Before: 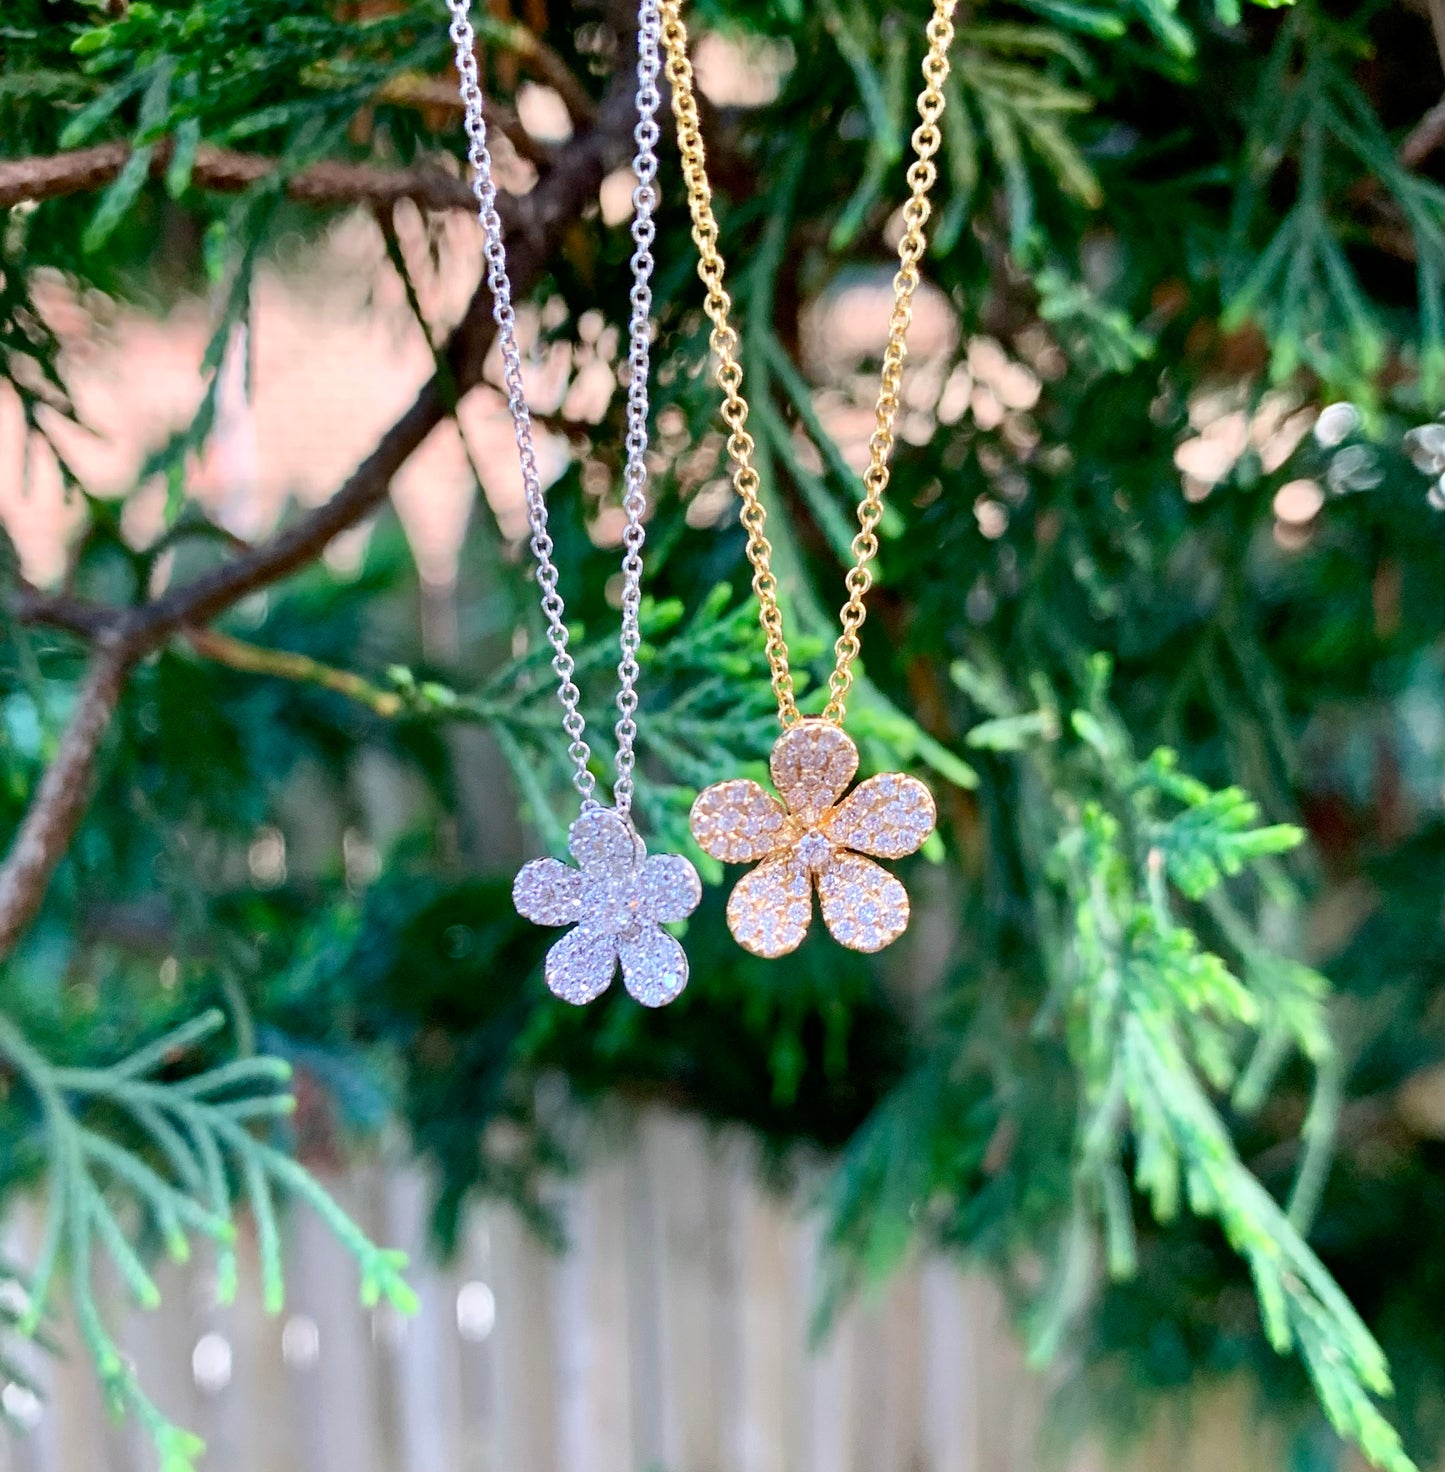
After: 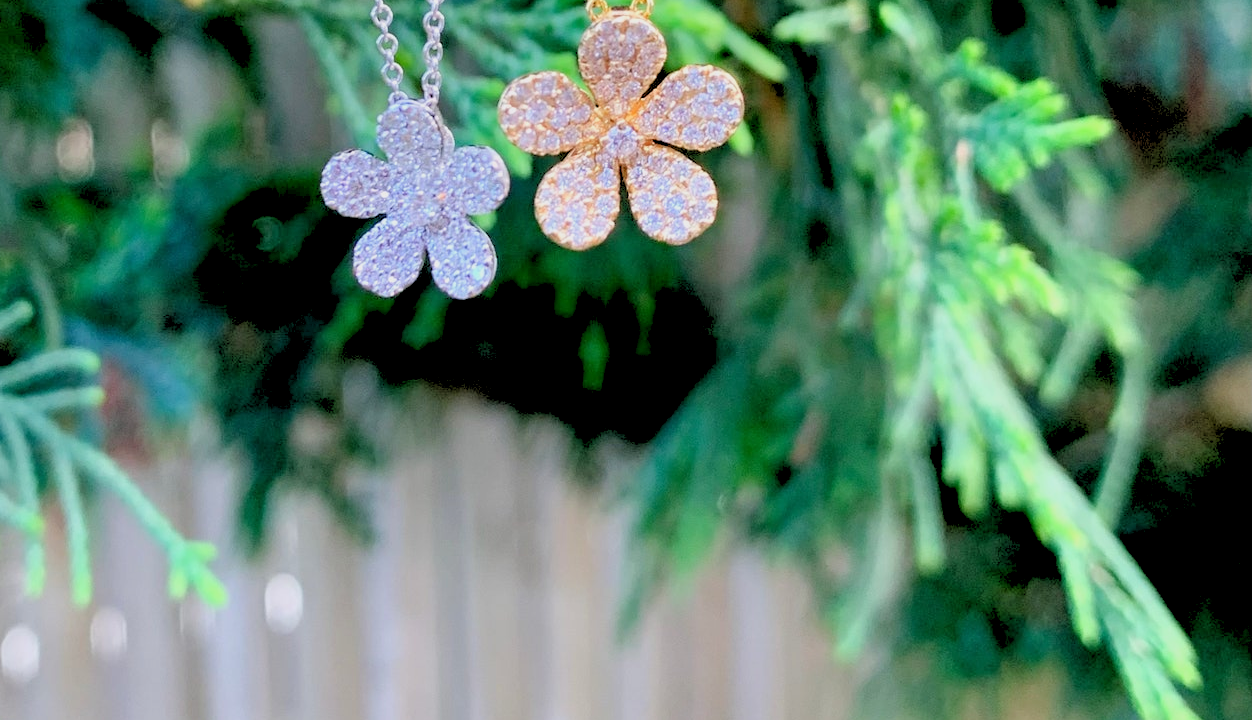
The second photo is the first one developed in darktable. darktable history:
rgb levels: preserve colors sum RGB, levels [[0.038, 0.433, 0.934], [0, 0.5, 1], [0, 0.5, 1]]
crop and rotate: left 13.306%, top 48.129%, bottom 2.928%
